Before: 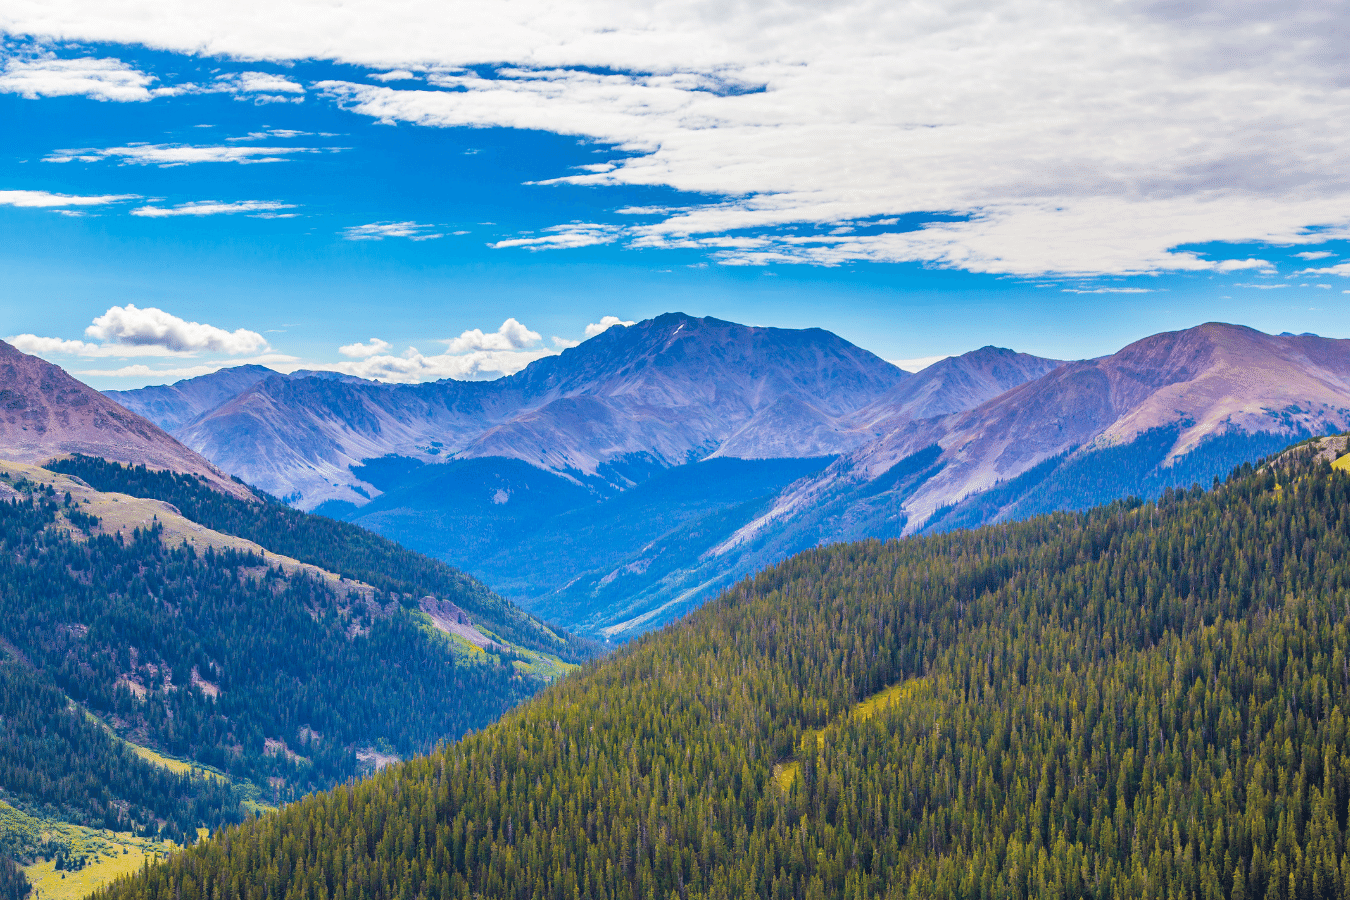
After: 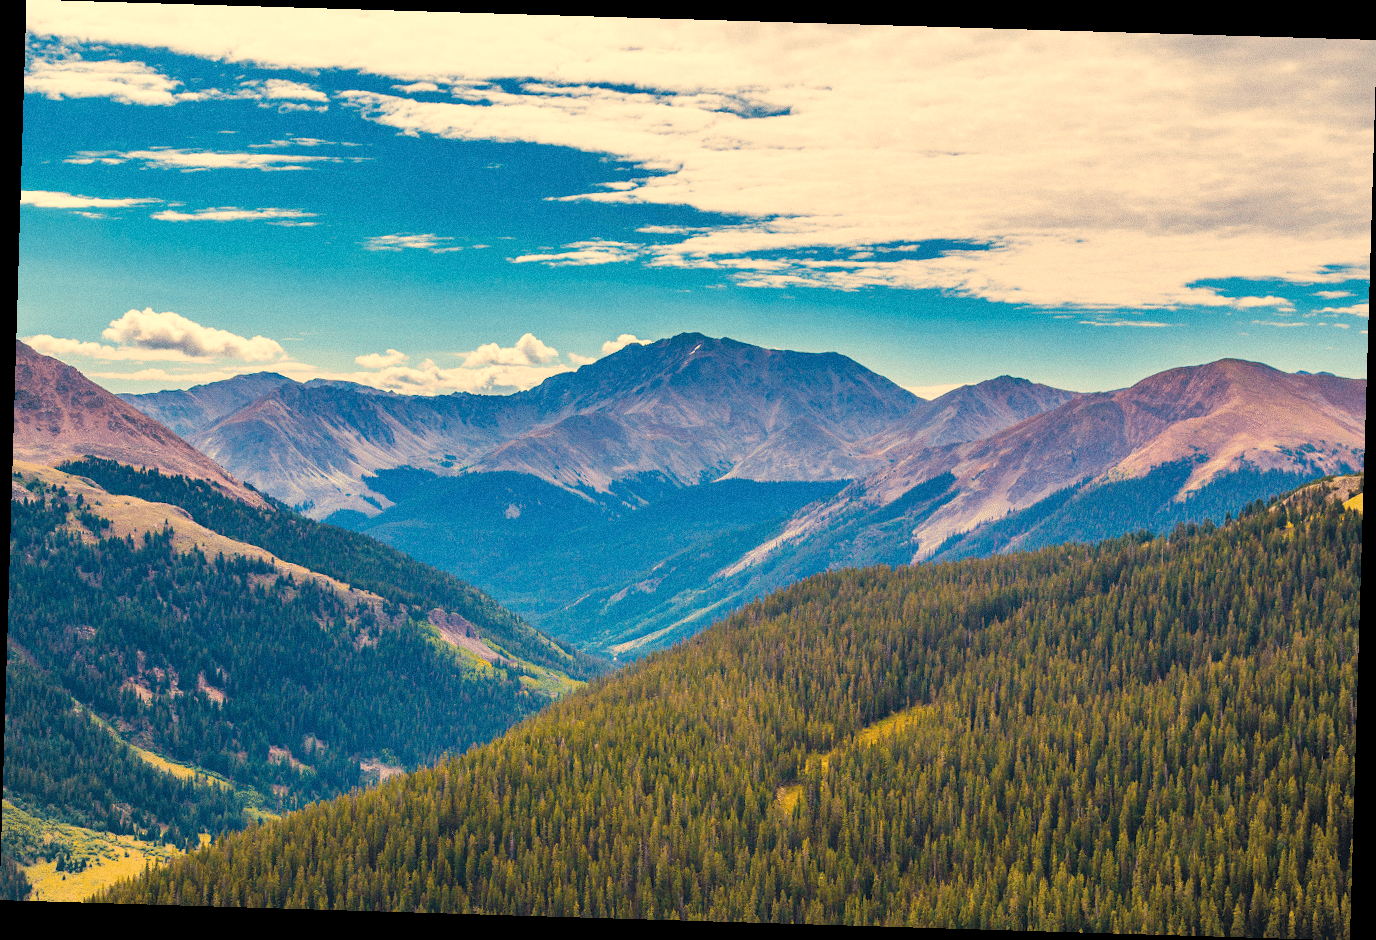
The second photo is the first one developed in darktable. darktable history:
white balance: red 1.138, green 0.996, blue 0.812
grain: coarseness 0.09 ISO
rotate and perspective: rotation 1.72°, automatic cropping off
